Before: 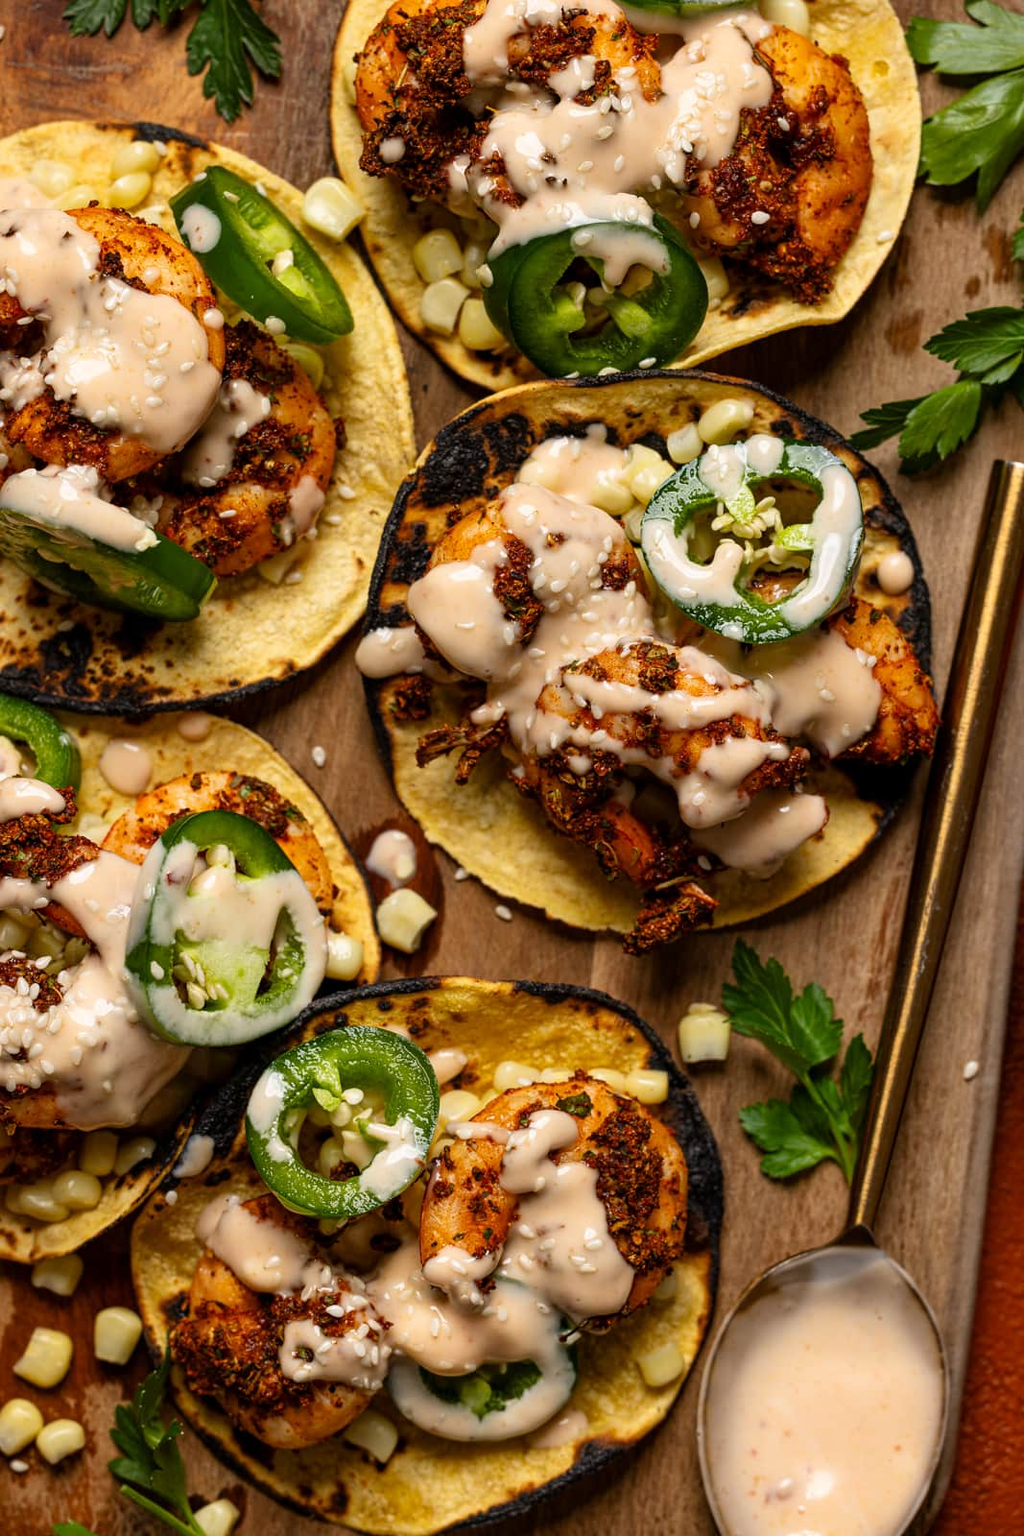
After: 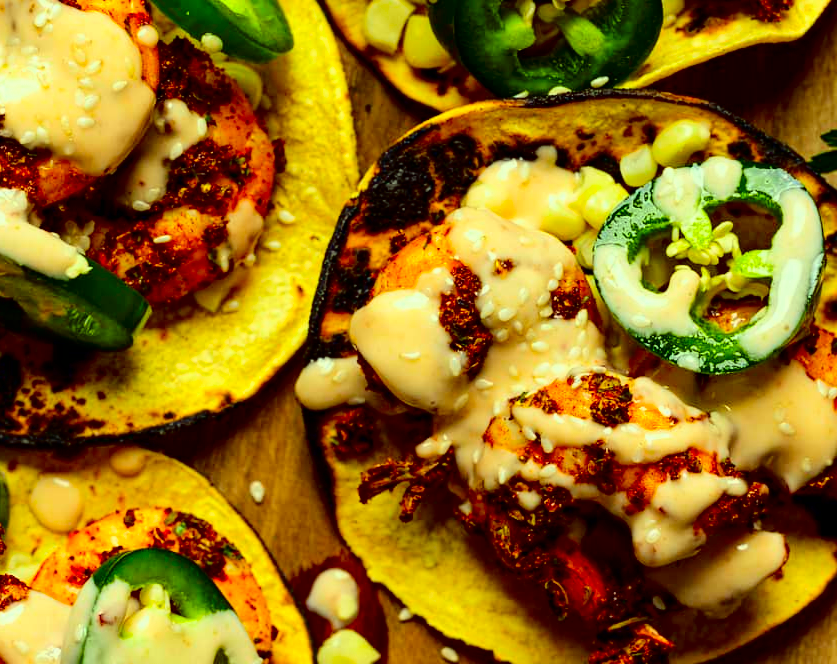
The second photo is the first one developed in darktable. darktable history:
color correction: highlights a* -11.13, highlights b* 9.96, saturation 1.72
crop: left 7.033%, top 18.552%, right 14.463%, bottom 39.91%
tone equalizer: edges refinement/feathering 500, mask exposure compensation -1.57 EV, preserve details no
tone curve: curves: ch0 [(0, 0) (0.003, 0) (0.011, 0.002) (0.025, 0.004) (0.044, 0.007) (0.069, 0.015) (0.1, 0.025) (0.136, 0.04) (0.177, 0.09) (0.224, 0.152) (0.277, 0.239) (0.335, 0.335) (0.399, 0.43) (0.468, 0.524) (0.543, 0.621) (0.623, 0.712) (0.709, 0.789) (0.801, 0.871) (0.898, 0.951) (1, 1)], color space Lab, independent channels, preserve colors none
